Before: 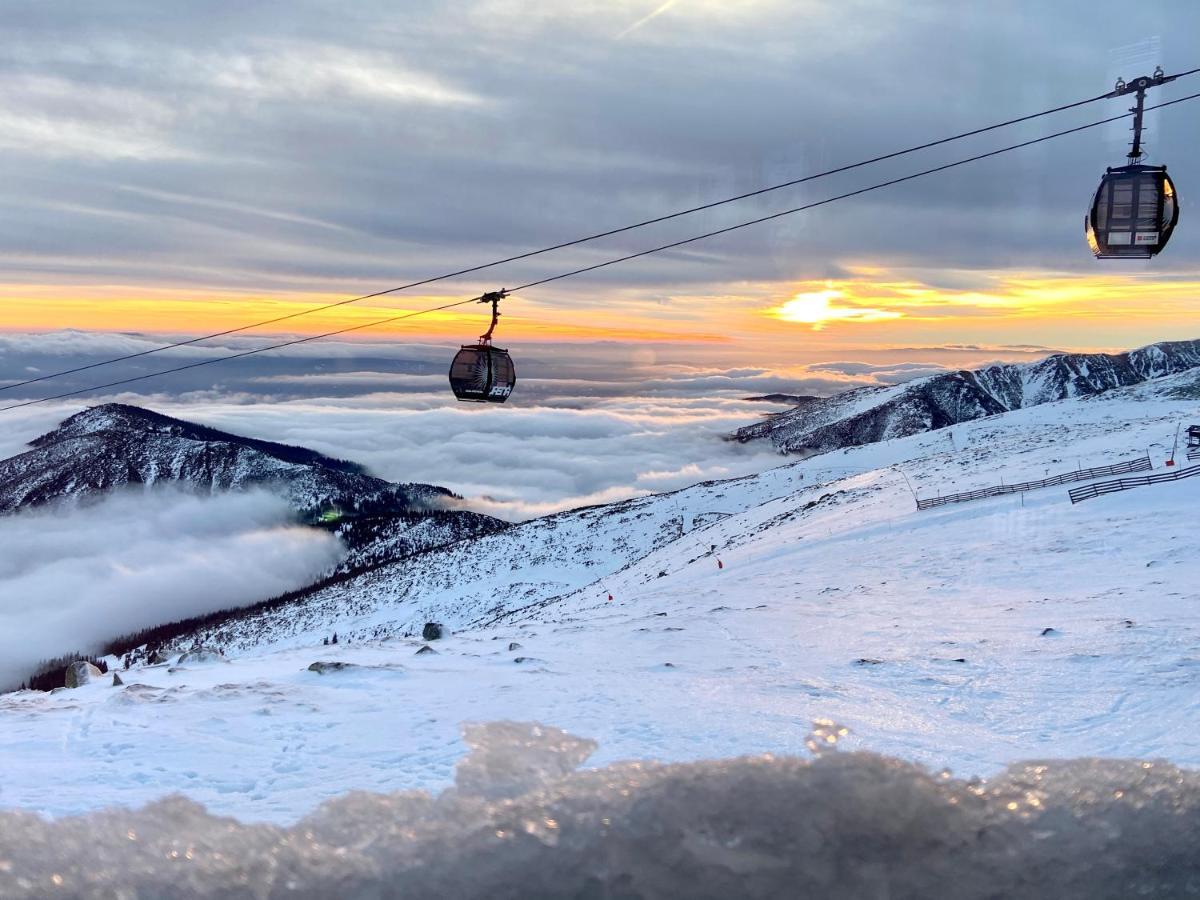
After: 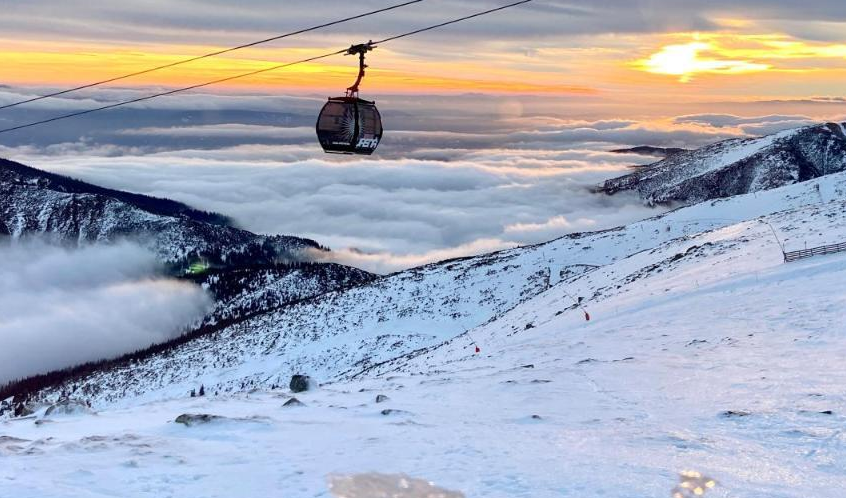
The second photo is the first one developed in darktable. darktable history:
crop: left 11.123%, top 27.61%, right 18.3%, bottom 17.034%
color correction: saturation 0.99
